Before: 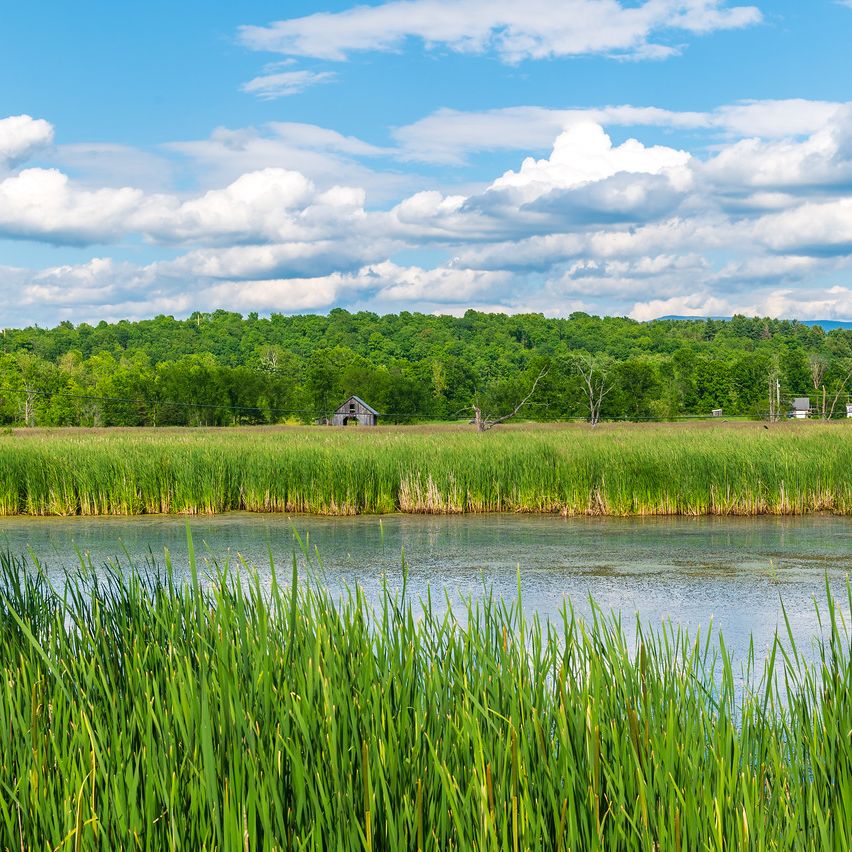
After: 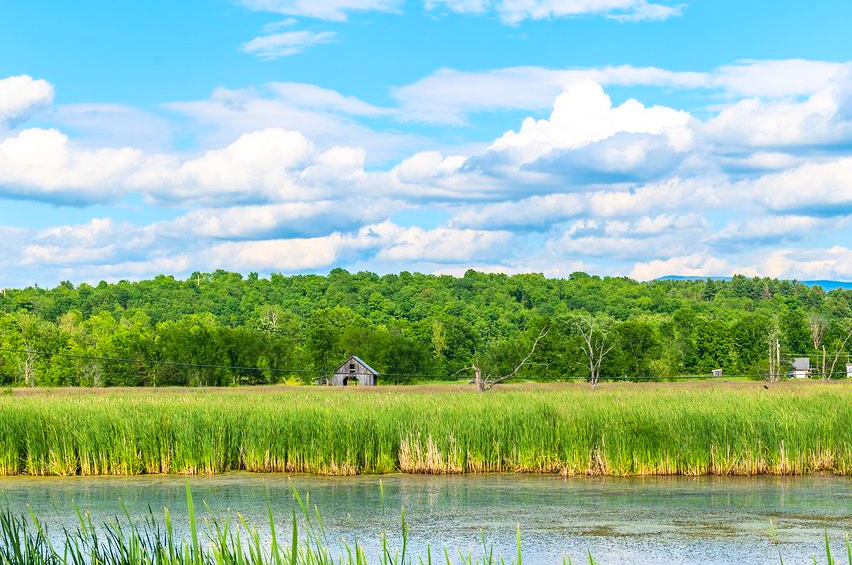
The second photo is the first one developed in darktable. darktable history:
crop and rotate: top 4.805%, bottom 28.854%
contrast brightness saturation: contrast 0.196, brightness 0.155, saturation 0.137
haze removal: adaptive false
